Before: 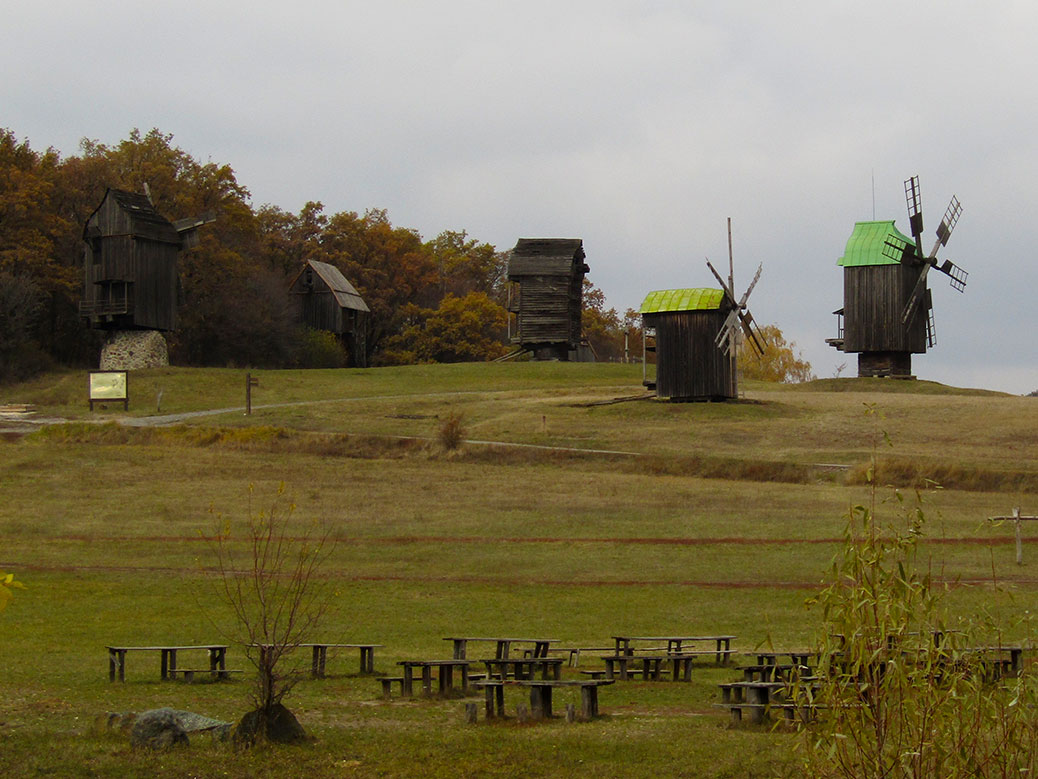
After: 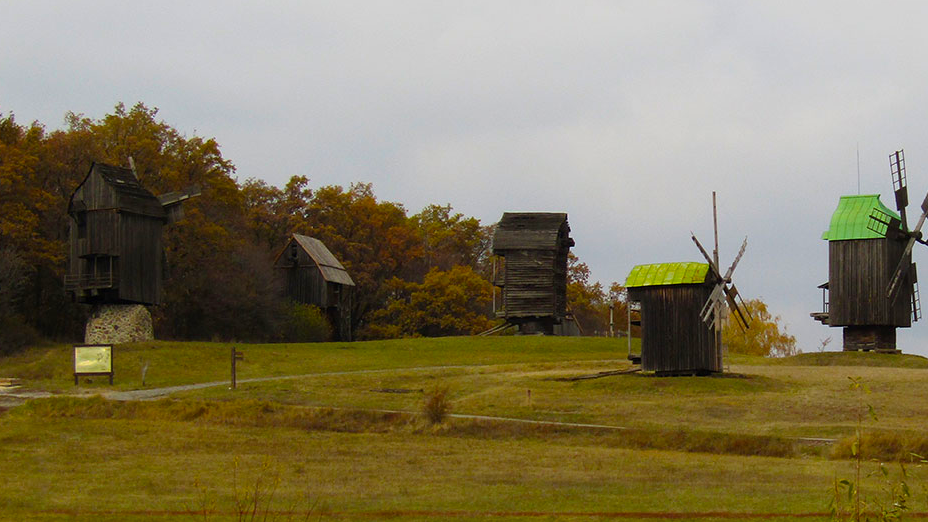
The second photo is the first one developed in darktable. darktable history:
crop: left 1.509%, top 3.452%, right 7.696%, bottom 28.452%
color balance rgb: perceptual saturation grading › global saturation 20%, global vibrance 20%
